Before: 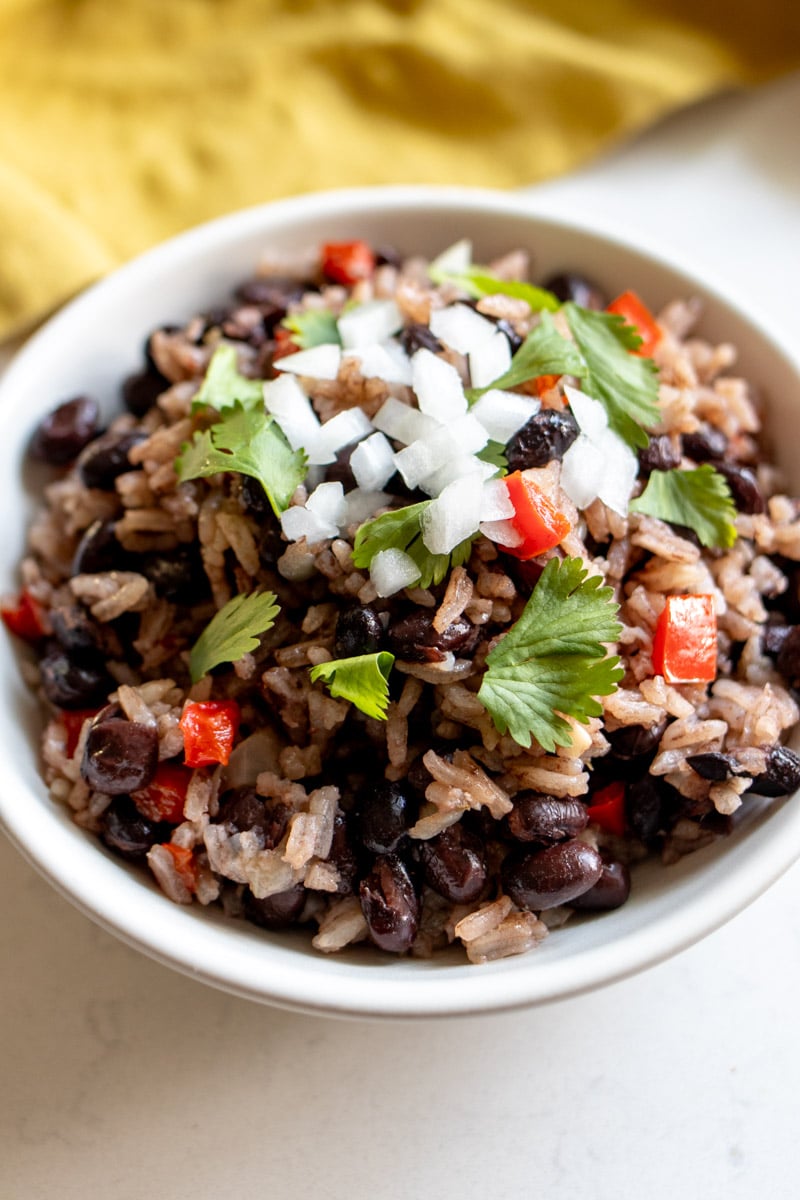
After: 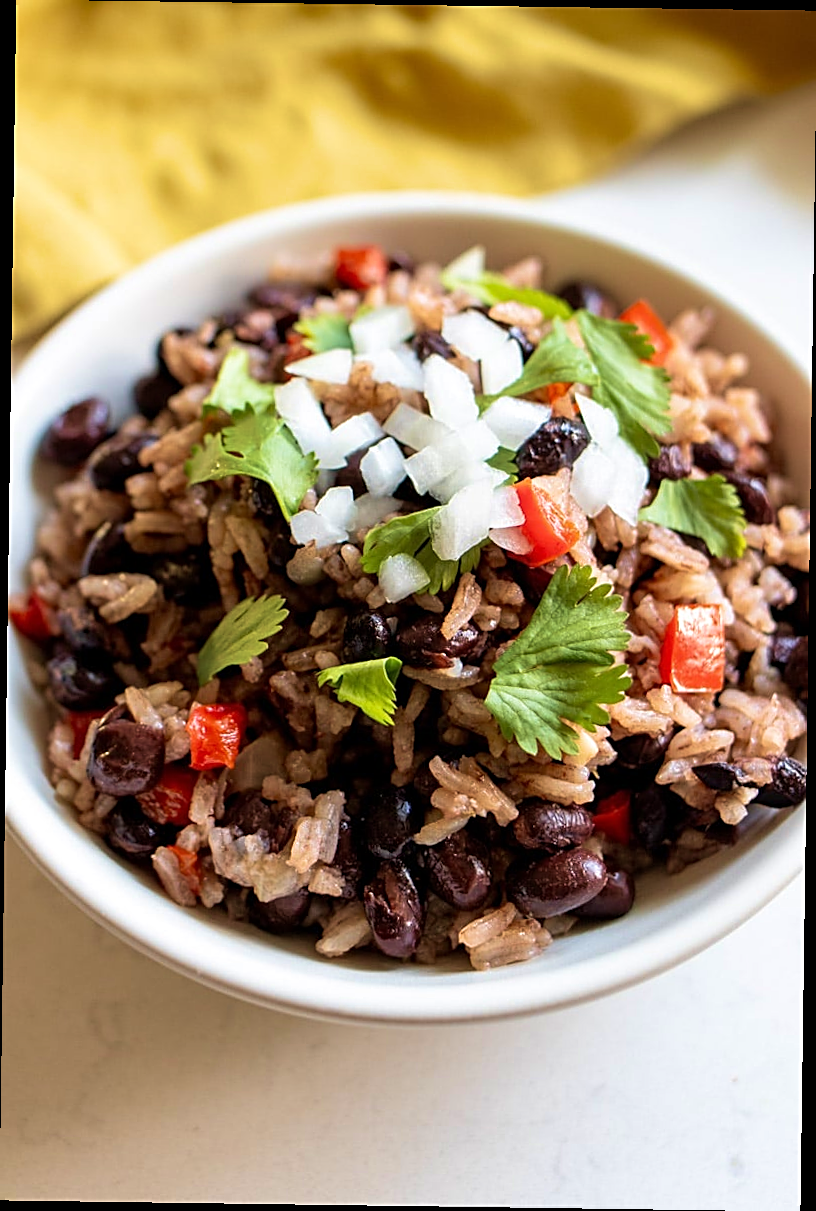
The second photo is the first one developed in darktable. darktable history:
sharpen: amount 0.55
rotate and perspective: rotation 0.8°, automatic cropping off
velvia: strength 50%
